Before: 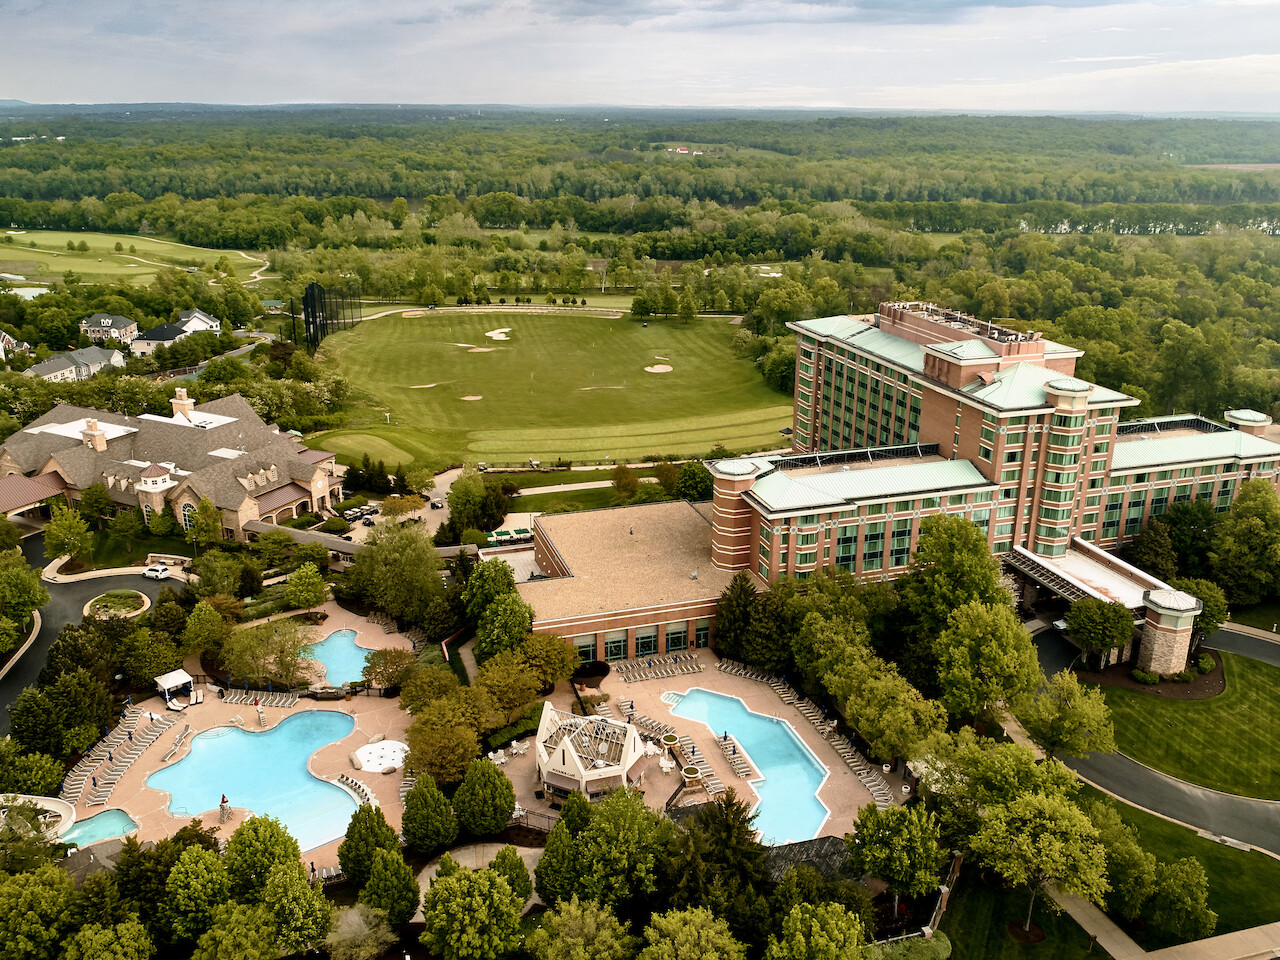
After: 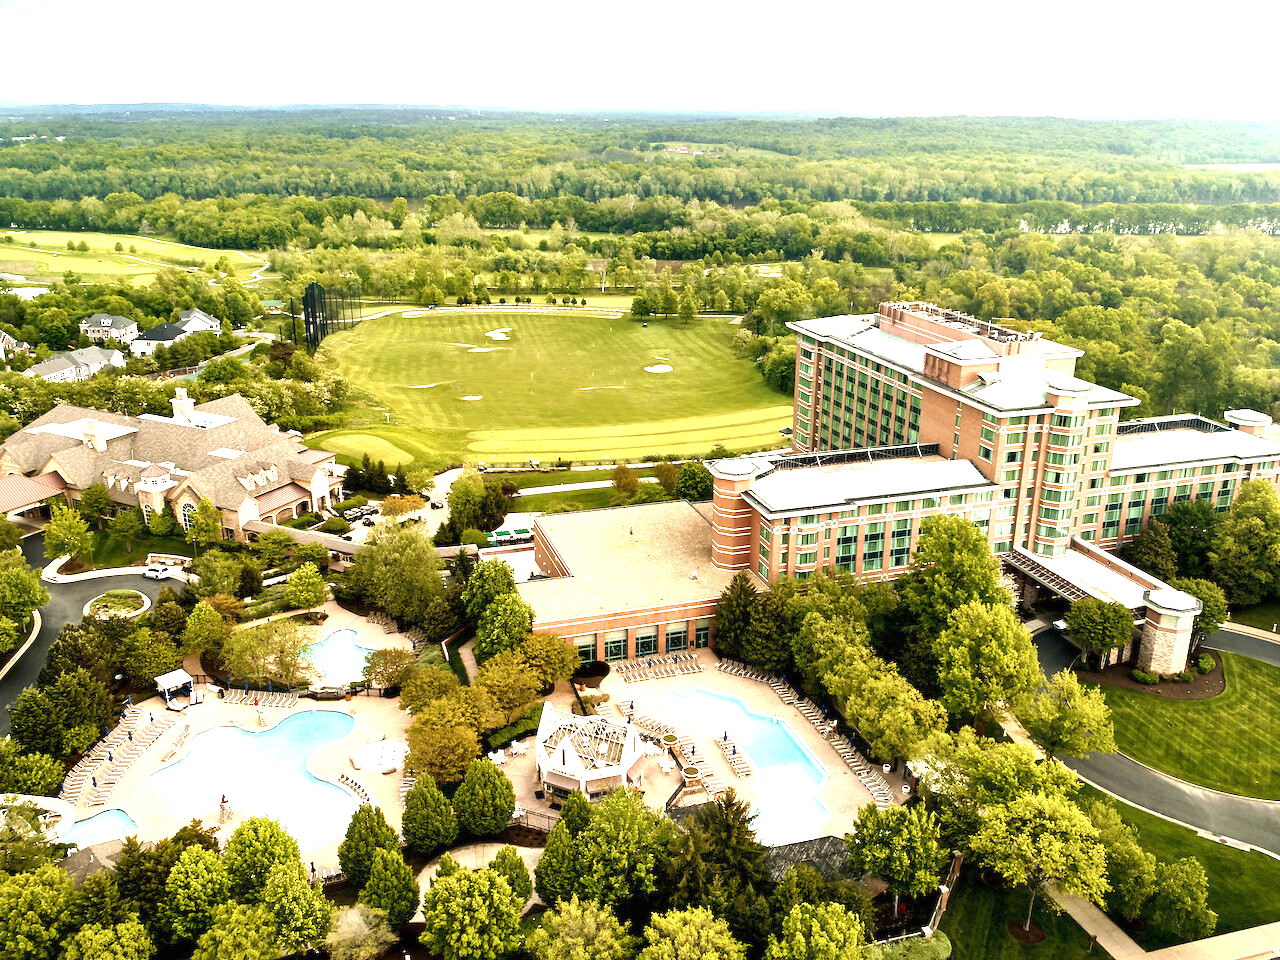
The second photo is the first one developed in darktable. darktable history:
exposure: black level correction 0, exposure 1.491 EV, compensate highlight preservation false
